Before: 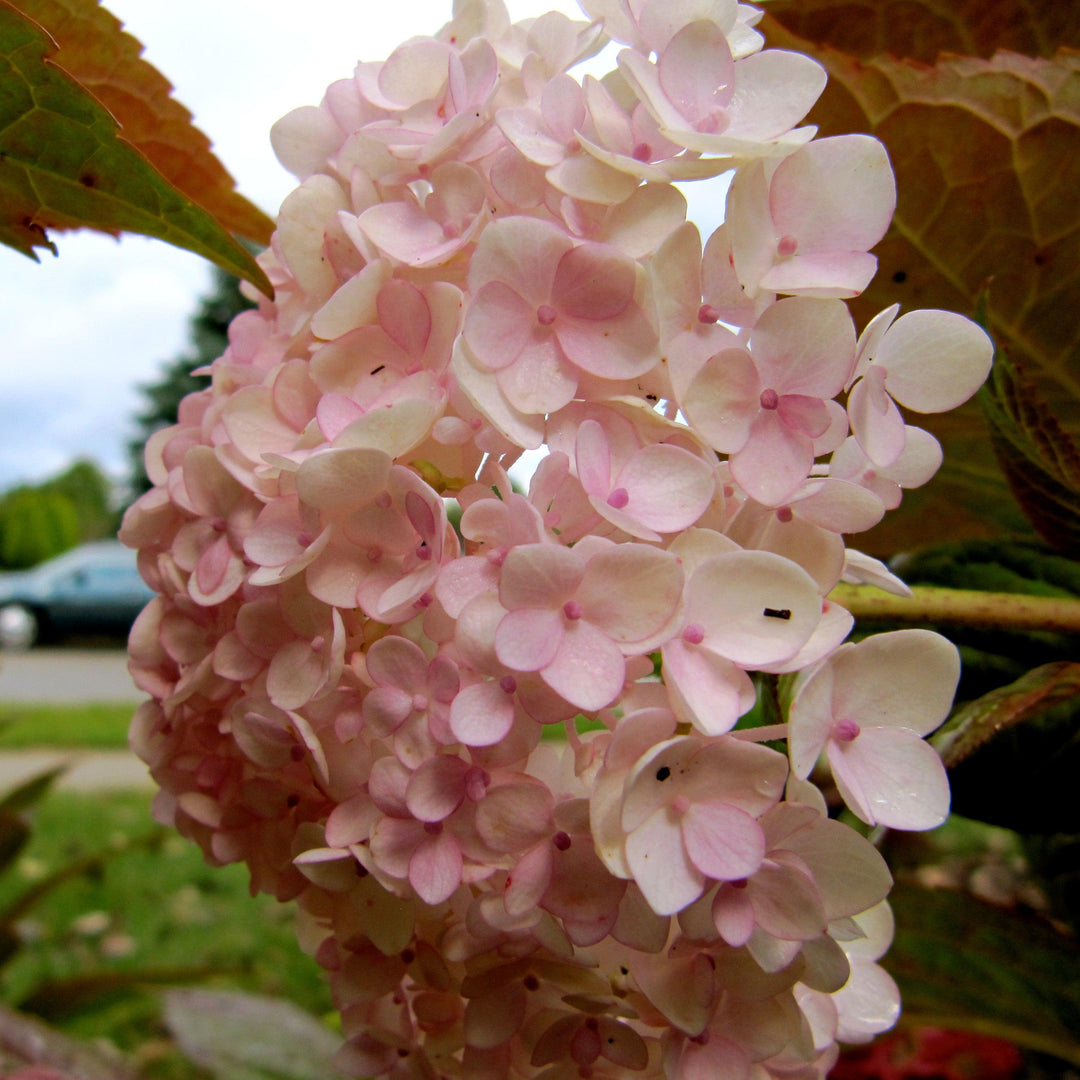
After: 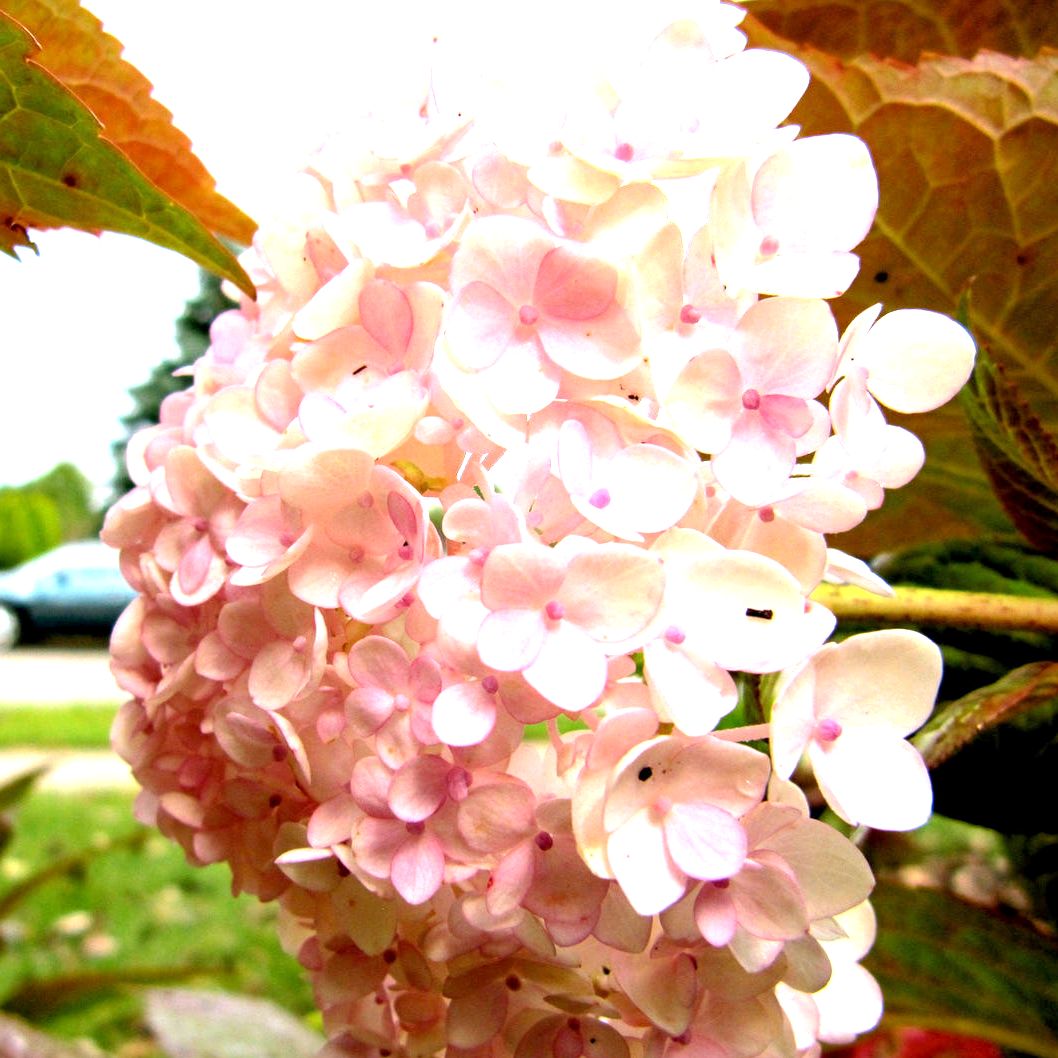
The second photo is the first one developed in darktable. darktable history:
white balance: red 1.004, blue 1.024
crop: left 1.743%, right 0.268%, bottom 2.011%
exposure: black level correction 0.001, exposure 1.719 EV, compensate exposure bias true, compensate highlight preservation false
